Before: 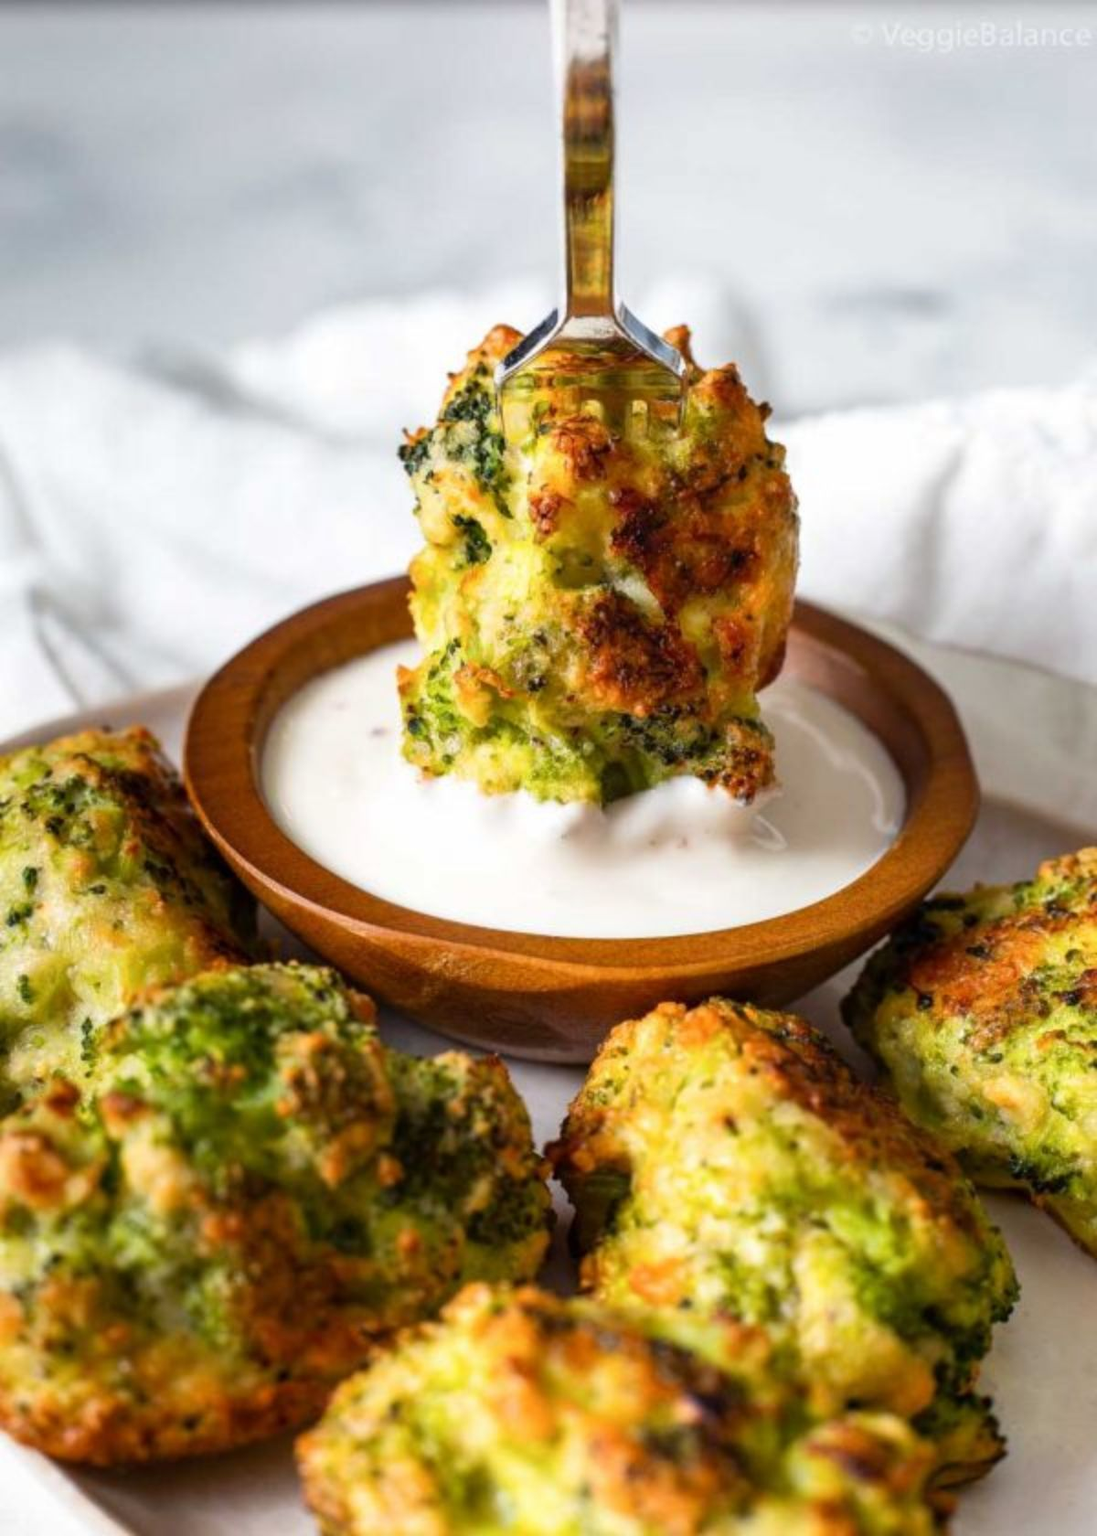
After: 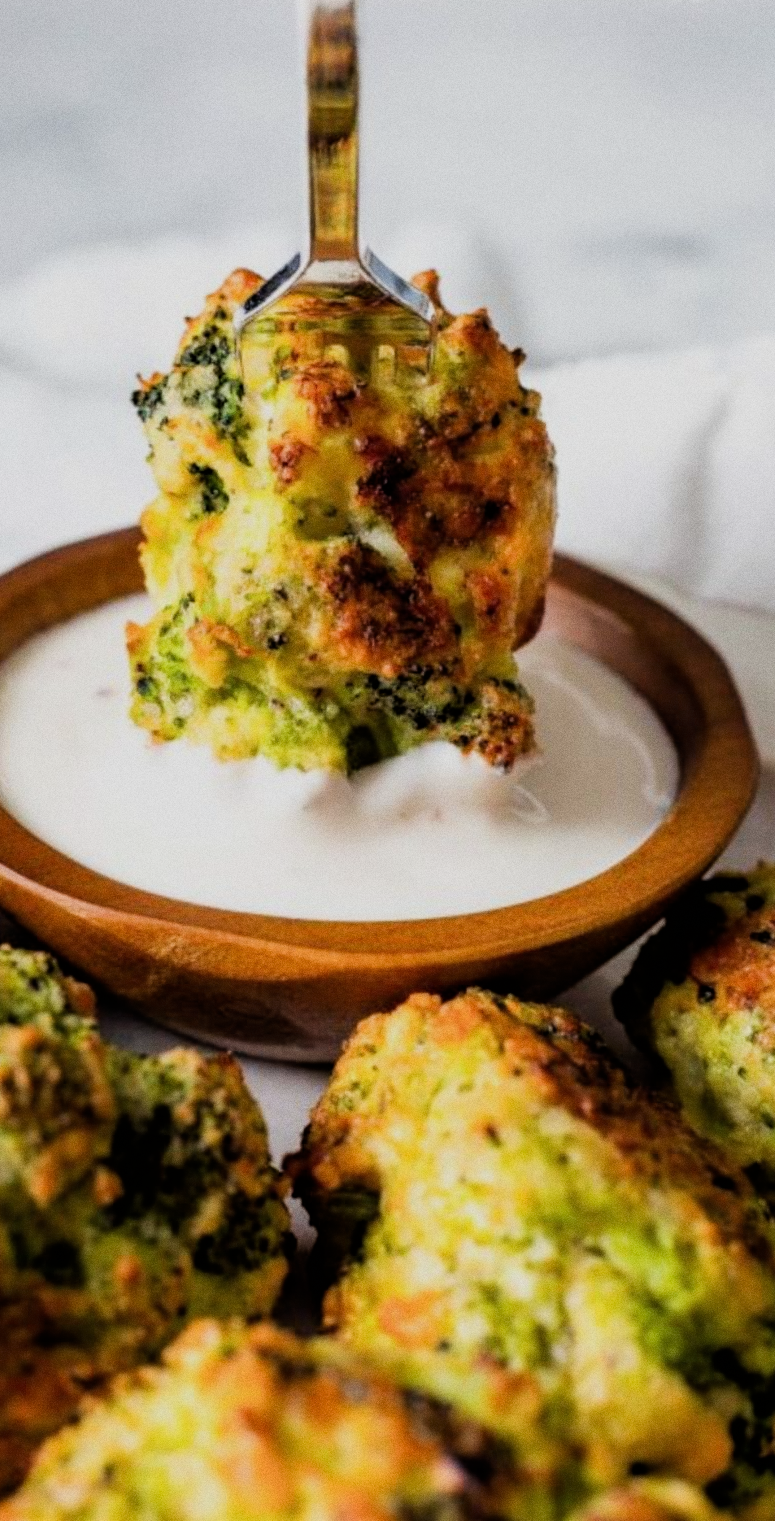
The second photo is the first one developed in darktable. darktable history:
filmic rgb: black relative exposure -5 EV, hardness 2.88, contrast 1.1, highlights saturation mix -20%
rotate and perspective: rotation 0.215°, lens shift (vertical) -0.139, crop left 0.069, crop right 0.939, crop top 0.002, crop bottom 0.996
crop and rotate: left 24.034%, top 2.838%, right 6.406%, bottom 6.299%
grain: coarseness 0.09 ISO
